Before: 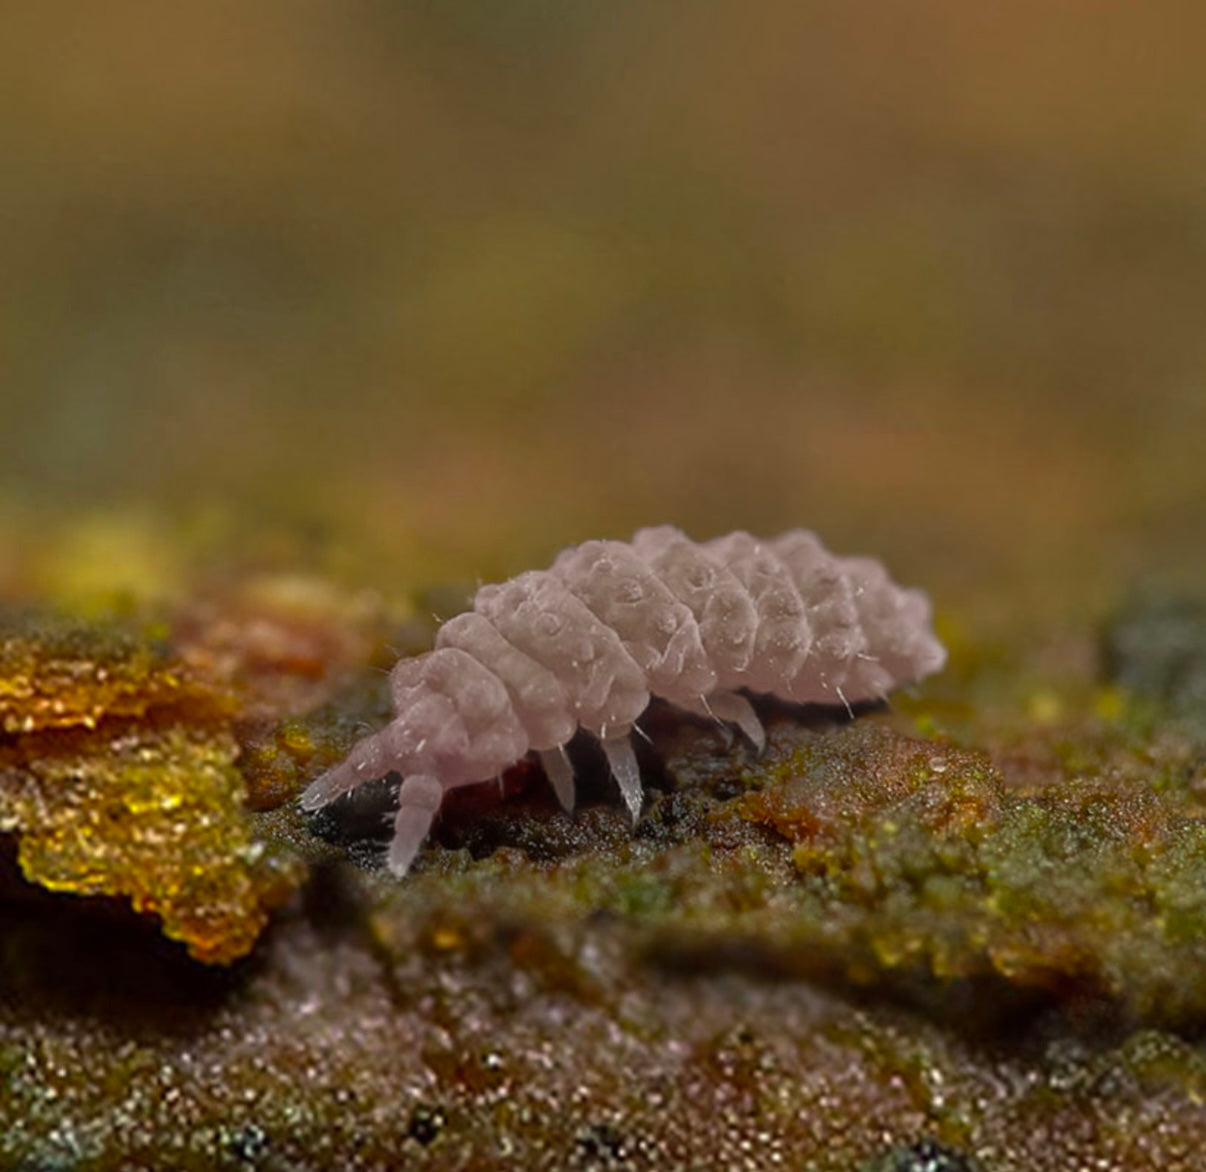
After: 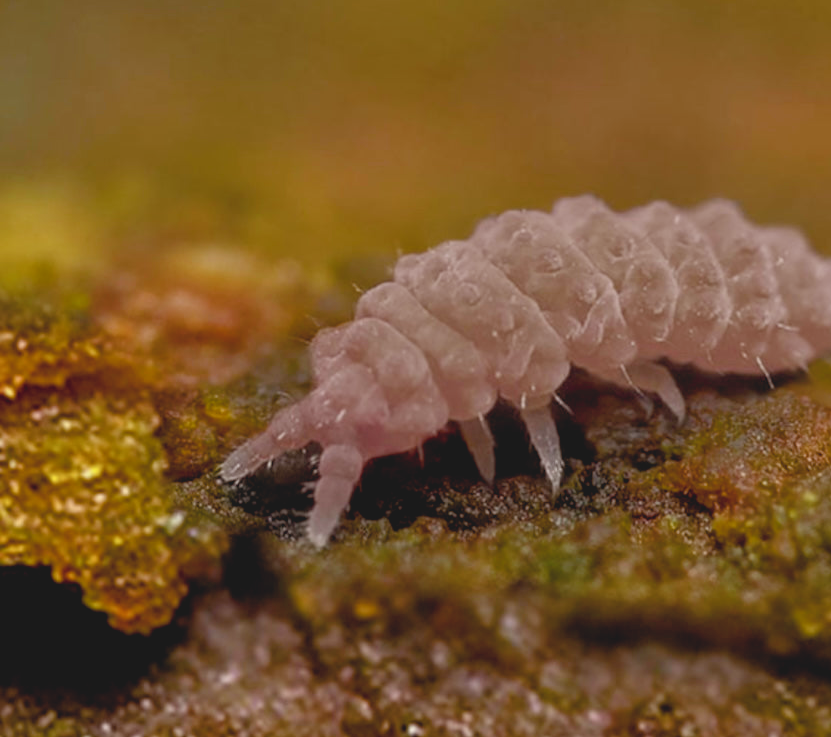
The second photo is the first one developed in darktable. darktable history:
crop: left 6.65%, top 28.171%, right 24.384%, bottom 8.894%
contrast brightness saturation: contrast -0.148, brightness 0.052, saturation -0.132
color balance rgb: power › chroma 1.057%, power › hue 28.85°, highlights gain › chroma 0.261%, highlights gain › hue 331.33°, global offset › luminance -0.506%, perceptual saturation grading › global saturation 20%, perceptual saturation grading › highlights -25.252%, perceptual saturation grading › shadows 25.466%
